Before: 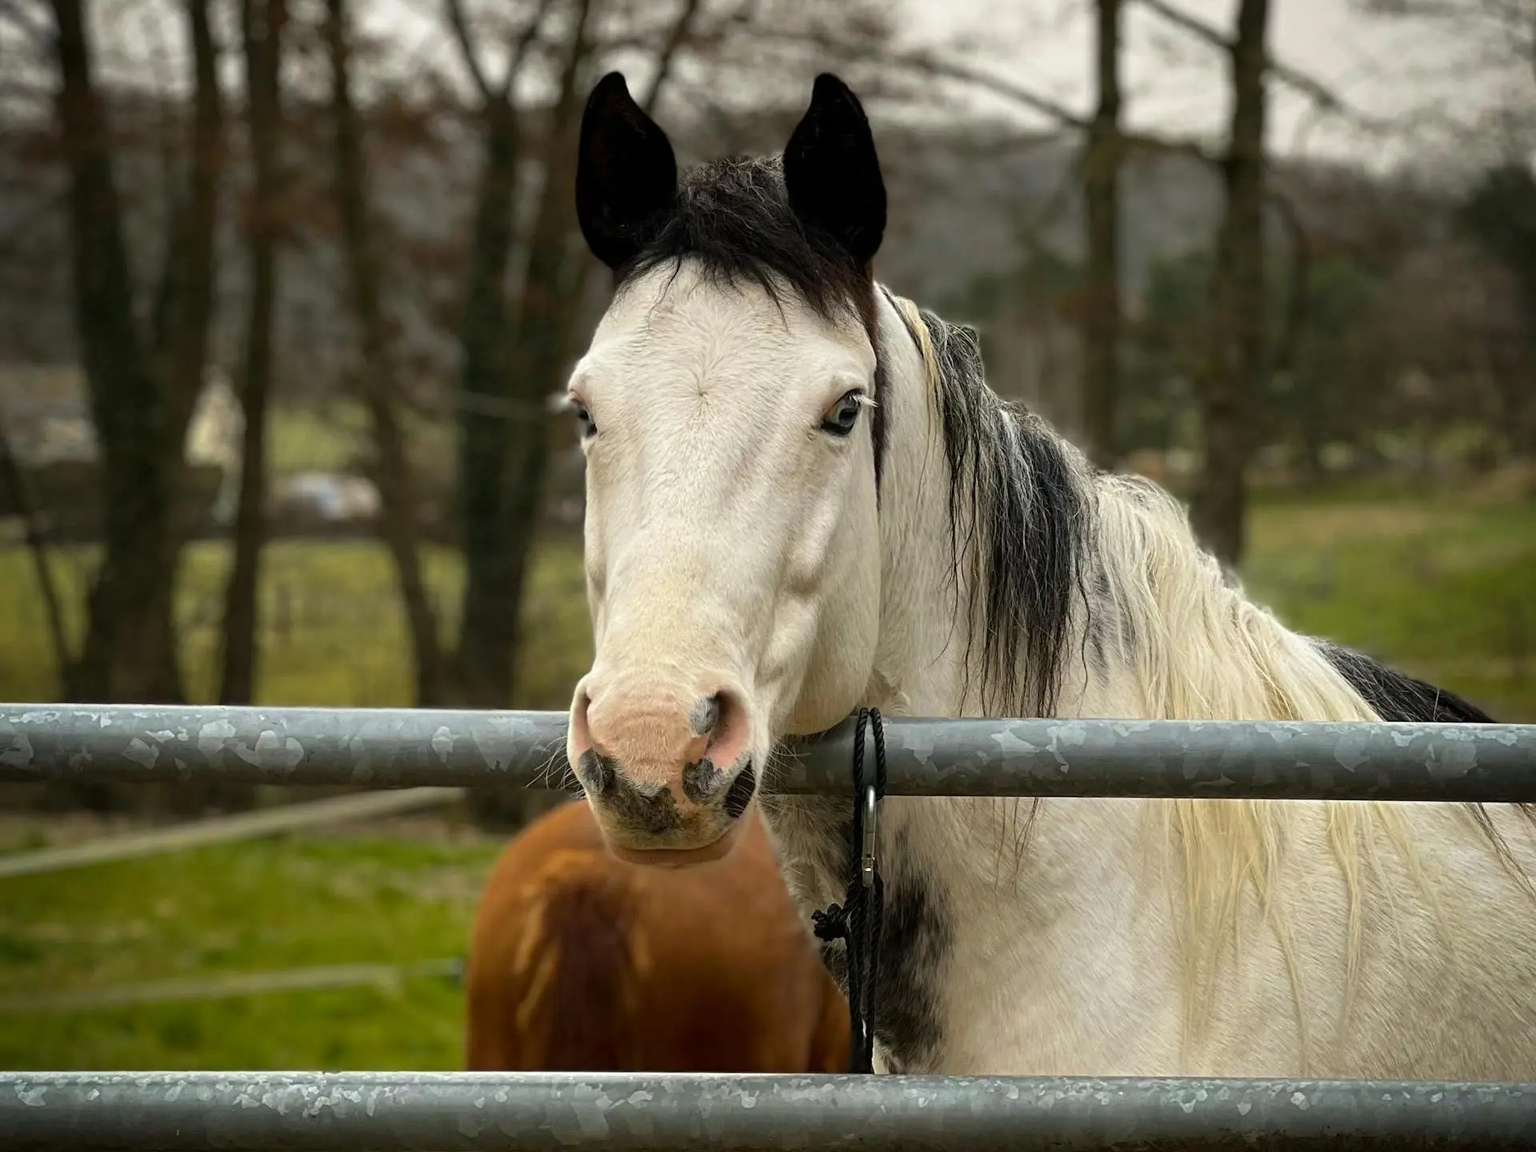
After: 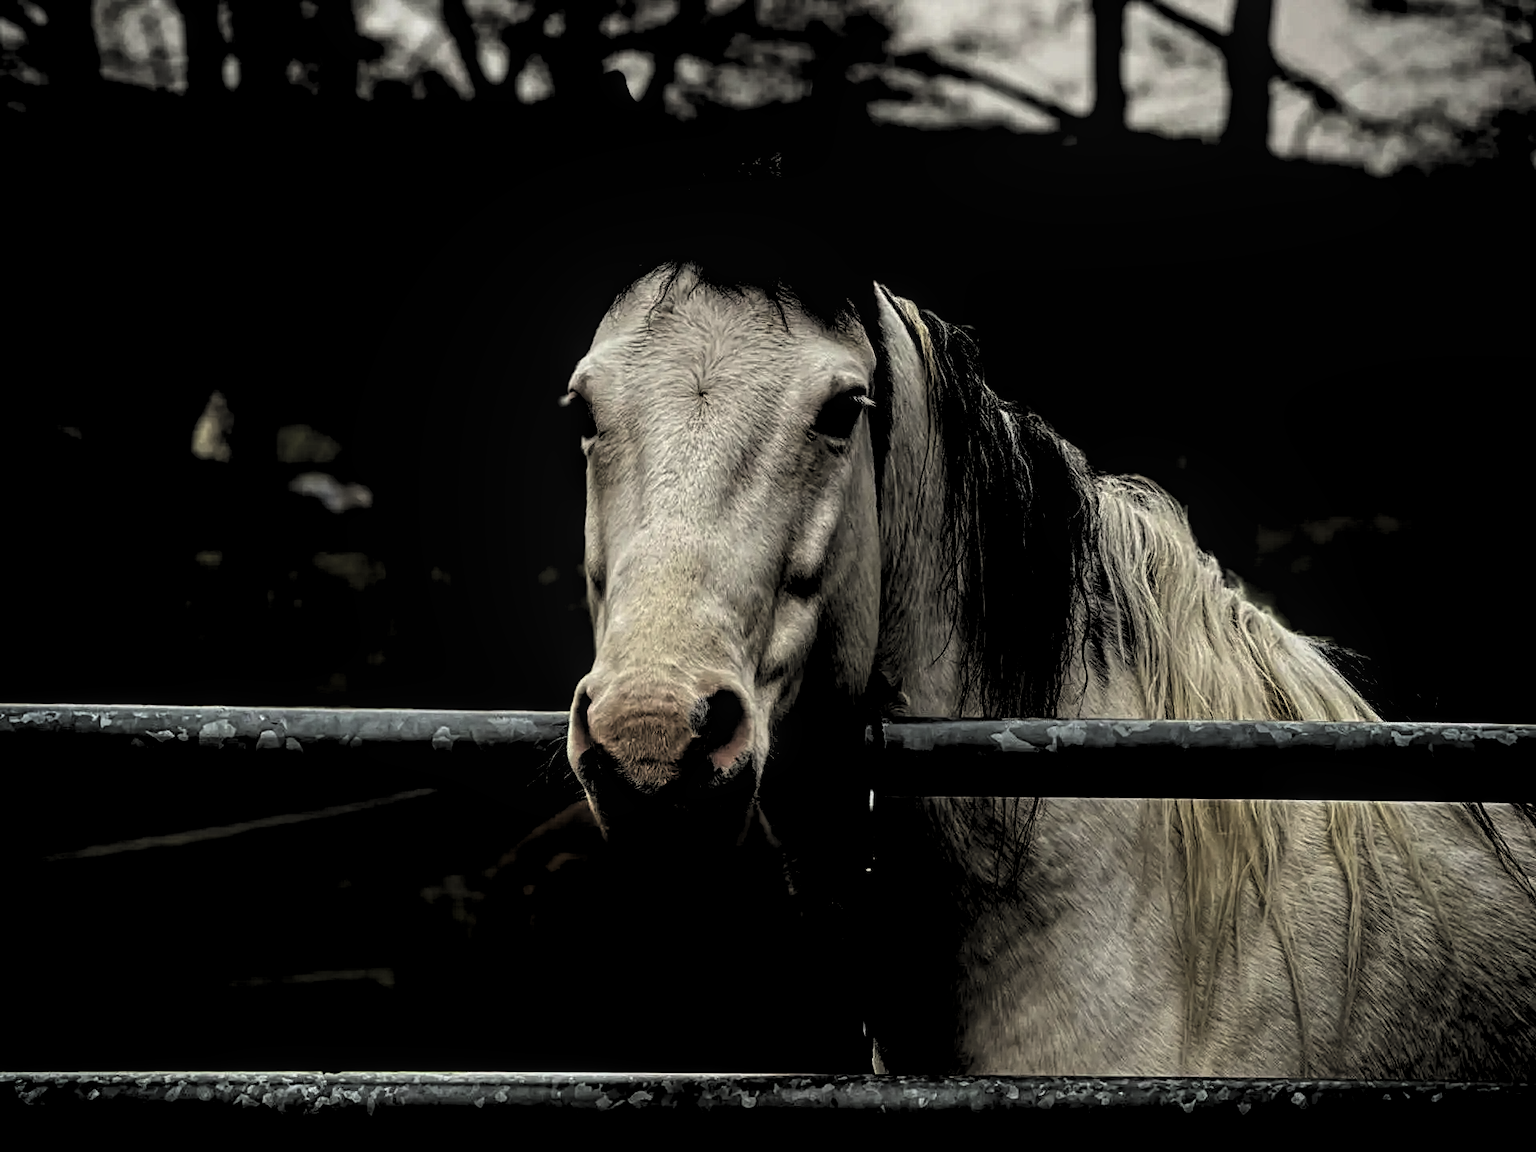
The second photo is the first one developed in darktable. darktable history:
levels: white 99.93%, levels [0.514, 0.759, 1]
local contrast: on, module defaults
